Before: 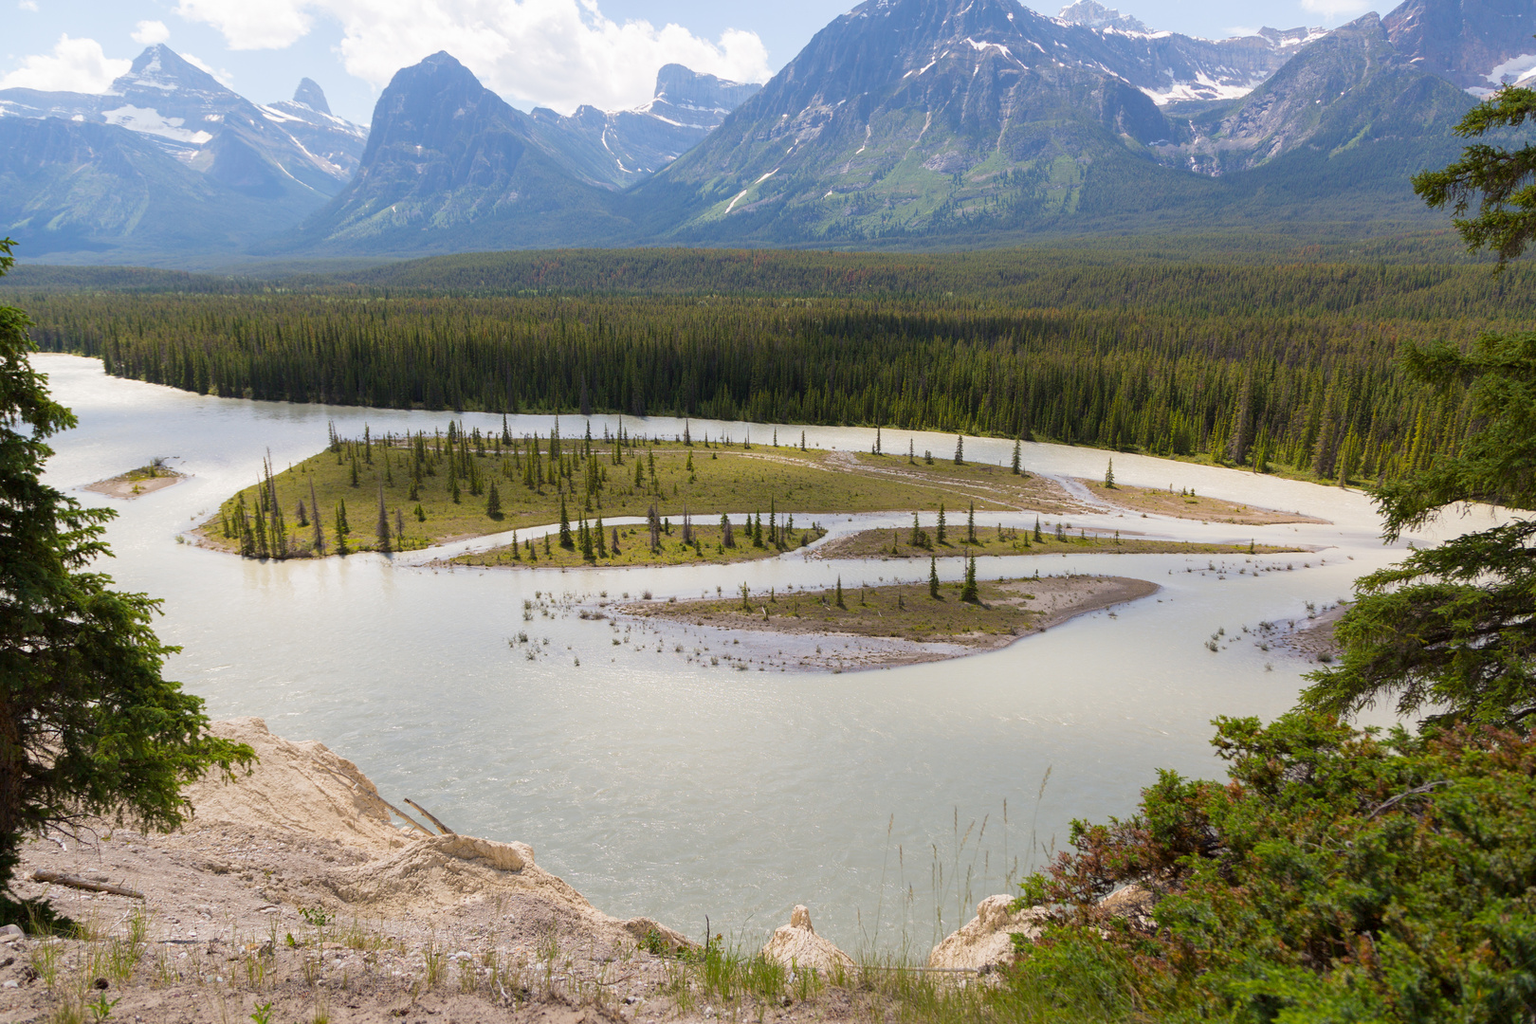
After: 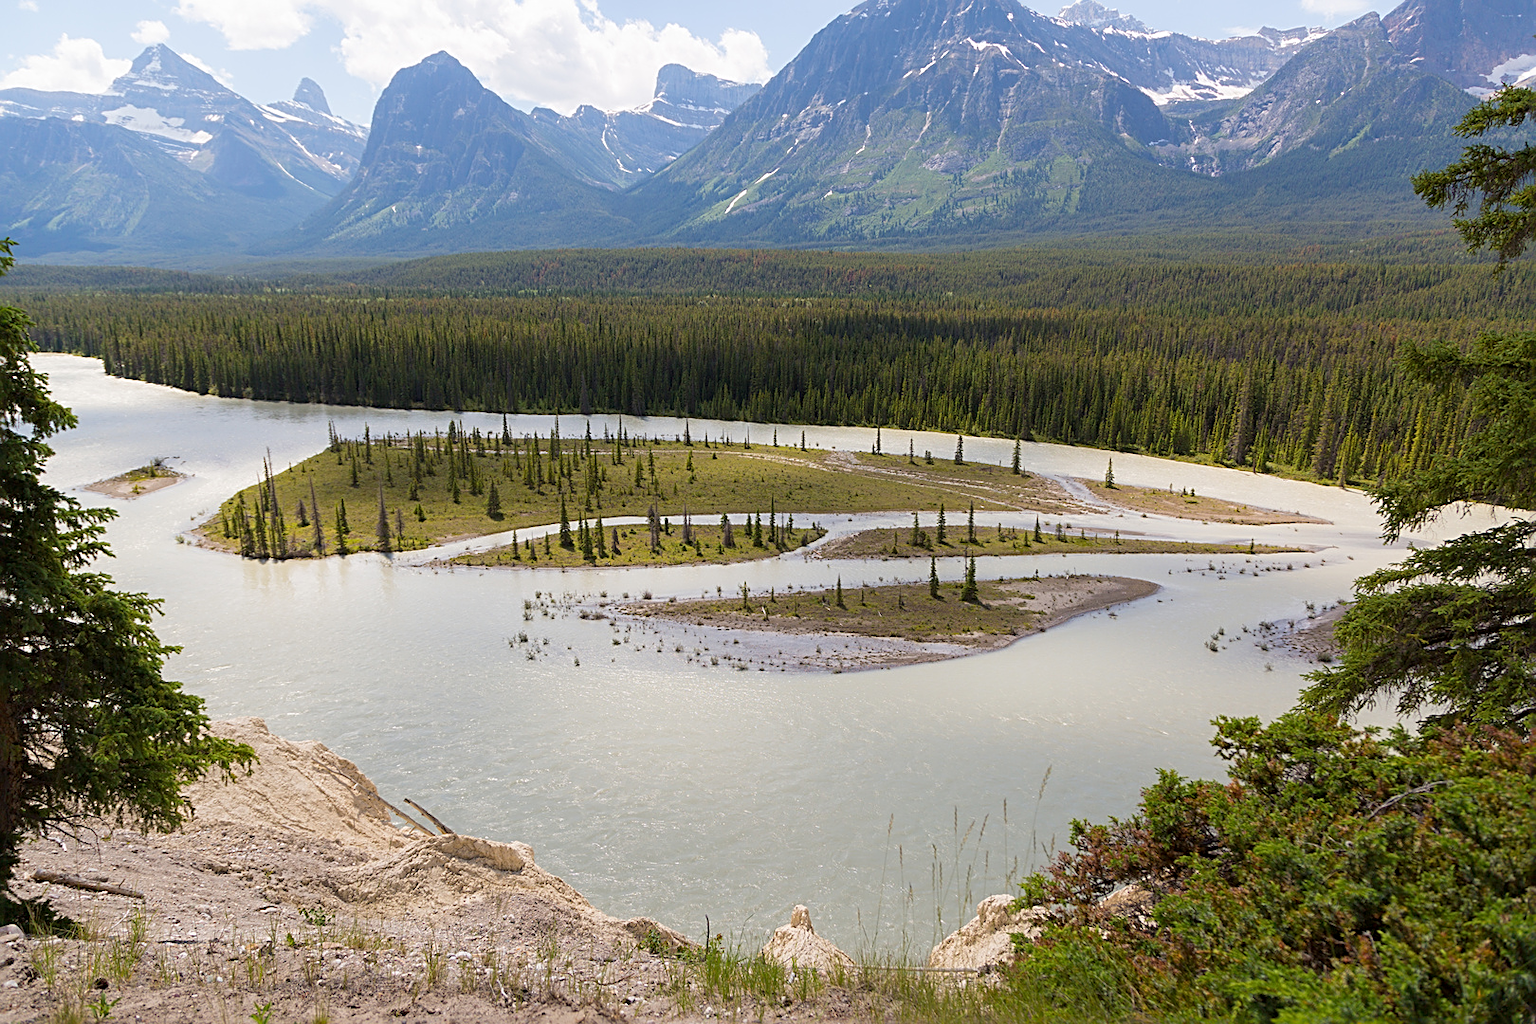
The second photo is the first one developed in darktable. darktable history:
sharpen: radius 2.543, amount 0.634
